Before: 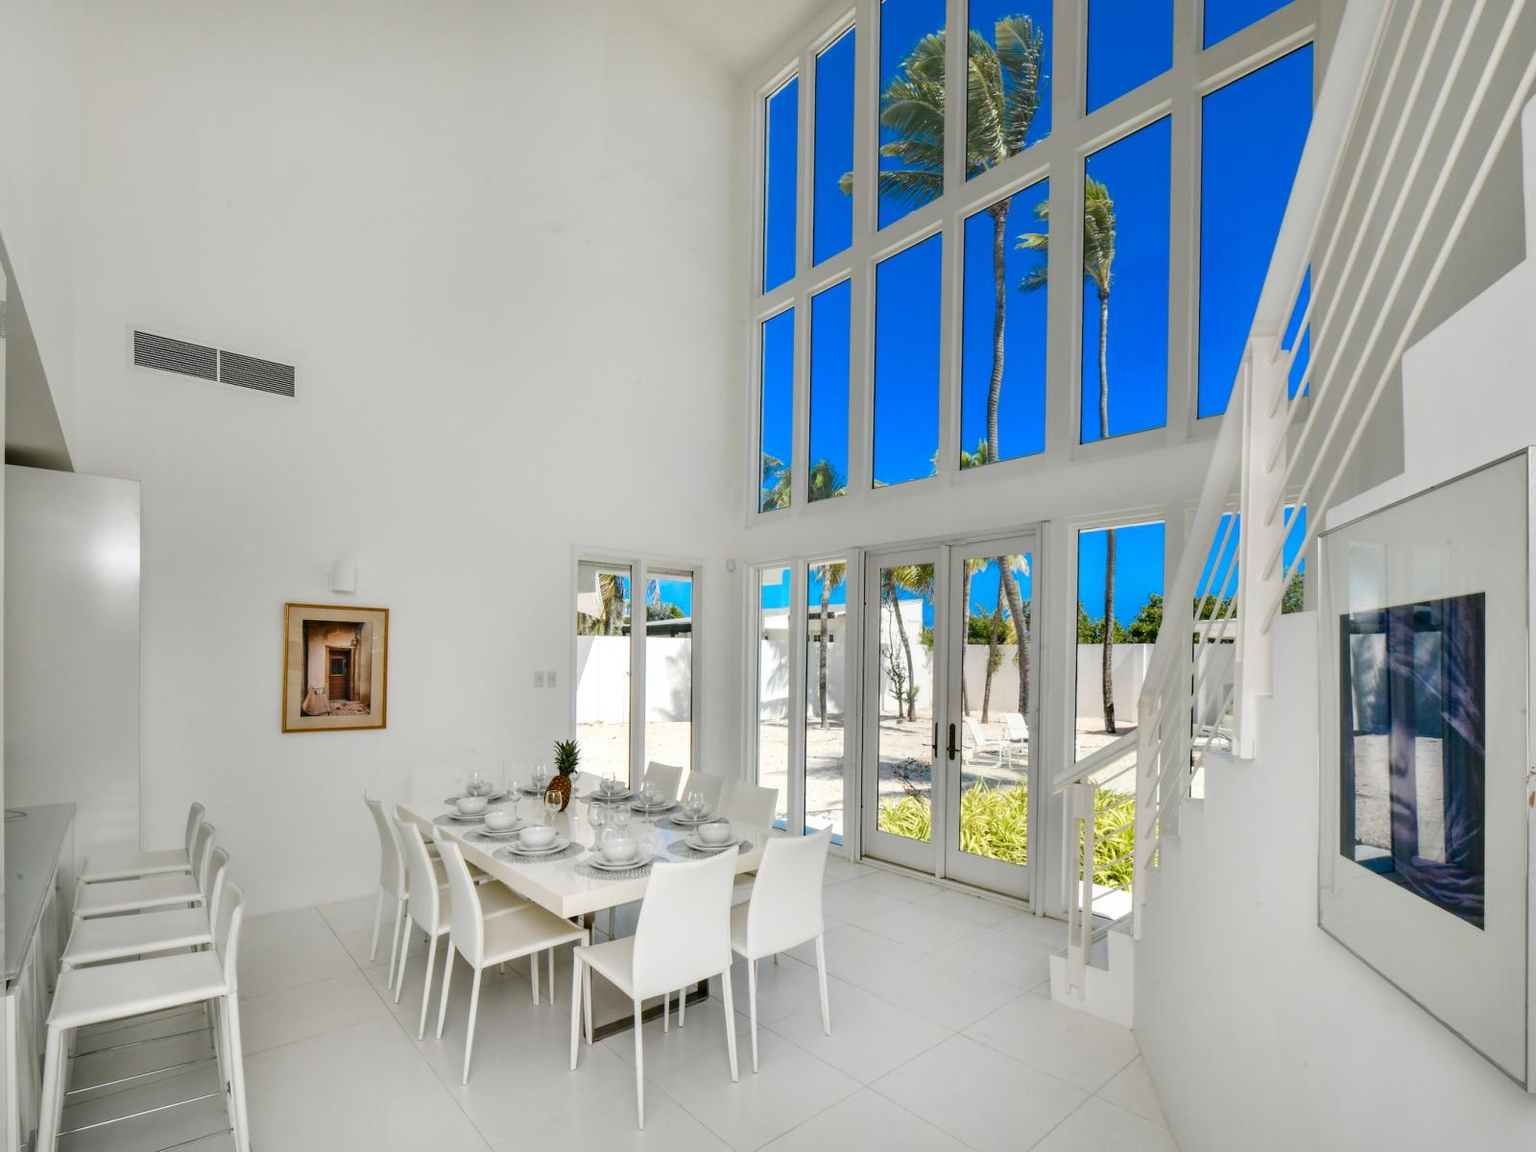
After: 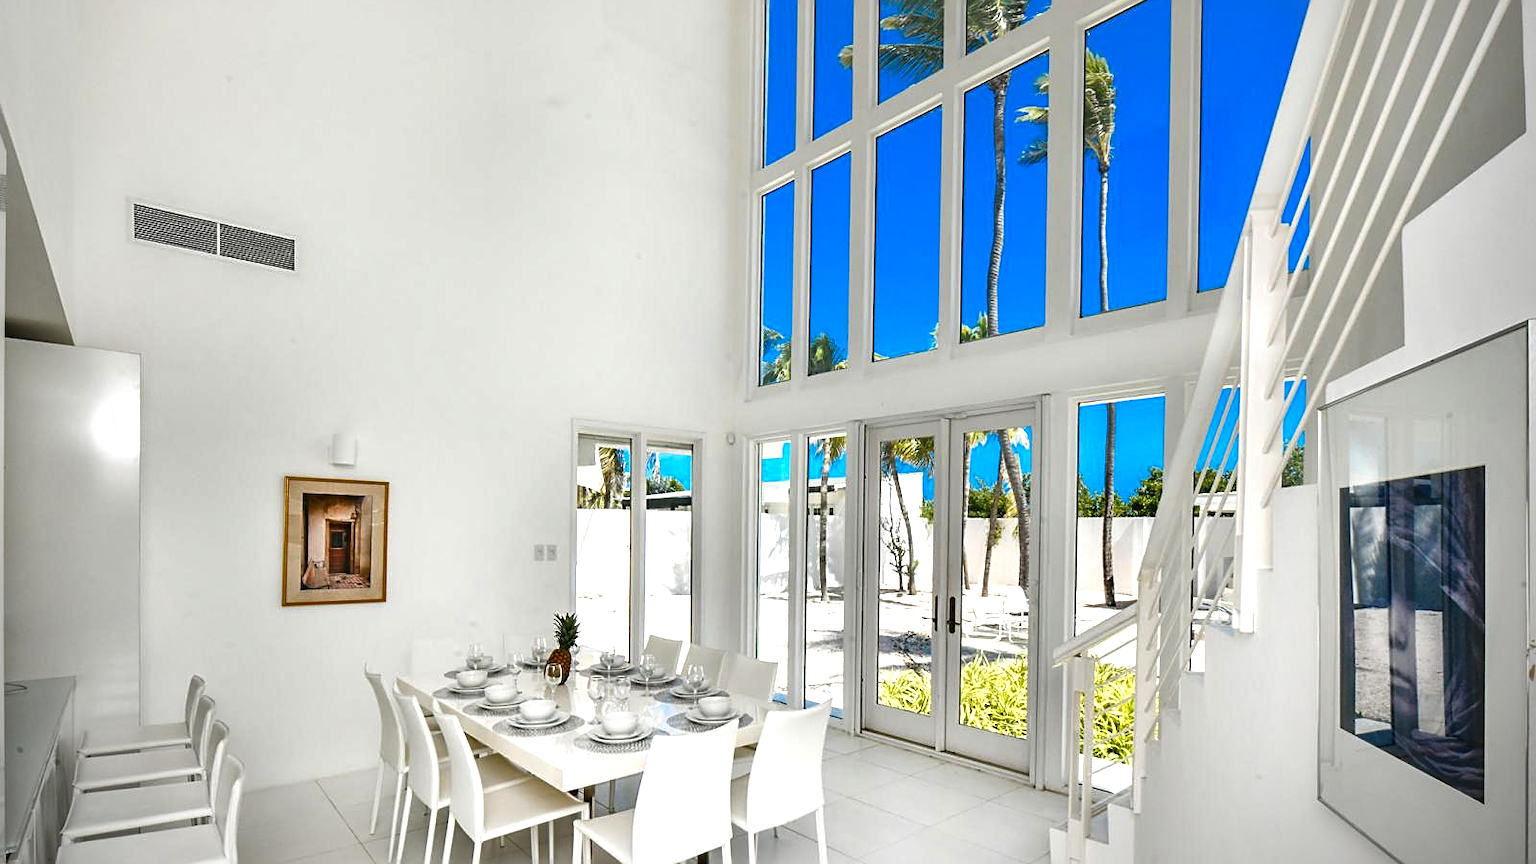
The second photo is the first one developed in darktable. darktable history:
exposure: black level correction -0.002, exposure 0.536 EV, compensate exposure bias true, compensate highlight preservation false
crop: top 11.036%, bottom 13.958%
vignetting: fall-off radius 63.67%, brightness -0.732, saturation -0.48, center (-0.068, -0.313), unbound false
sharpen: on, module defaults
local contrast: mode bilateral grid, contrast 20, coarseness 50, detail 129%, midtone range 0.2
shadows and highlights: shadows 29.47, highlights -30.29, low approximation 0.01, soften with gaussian
